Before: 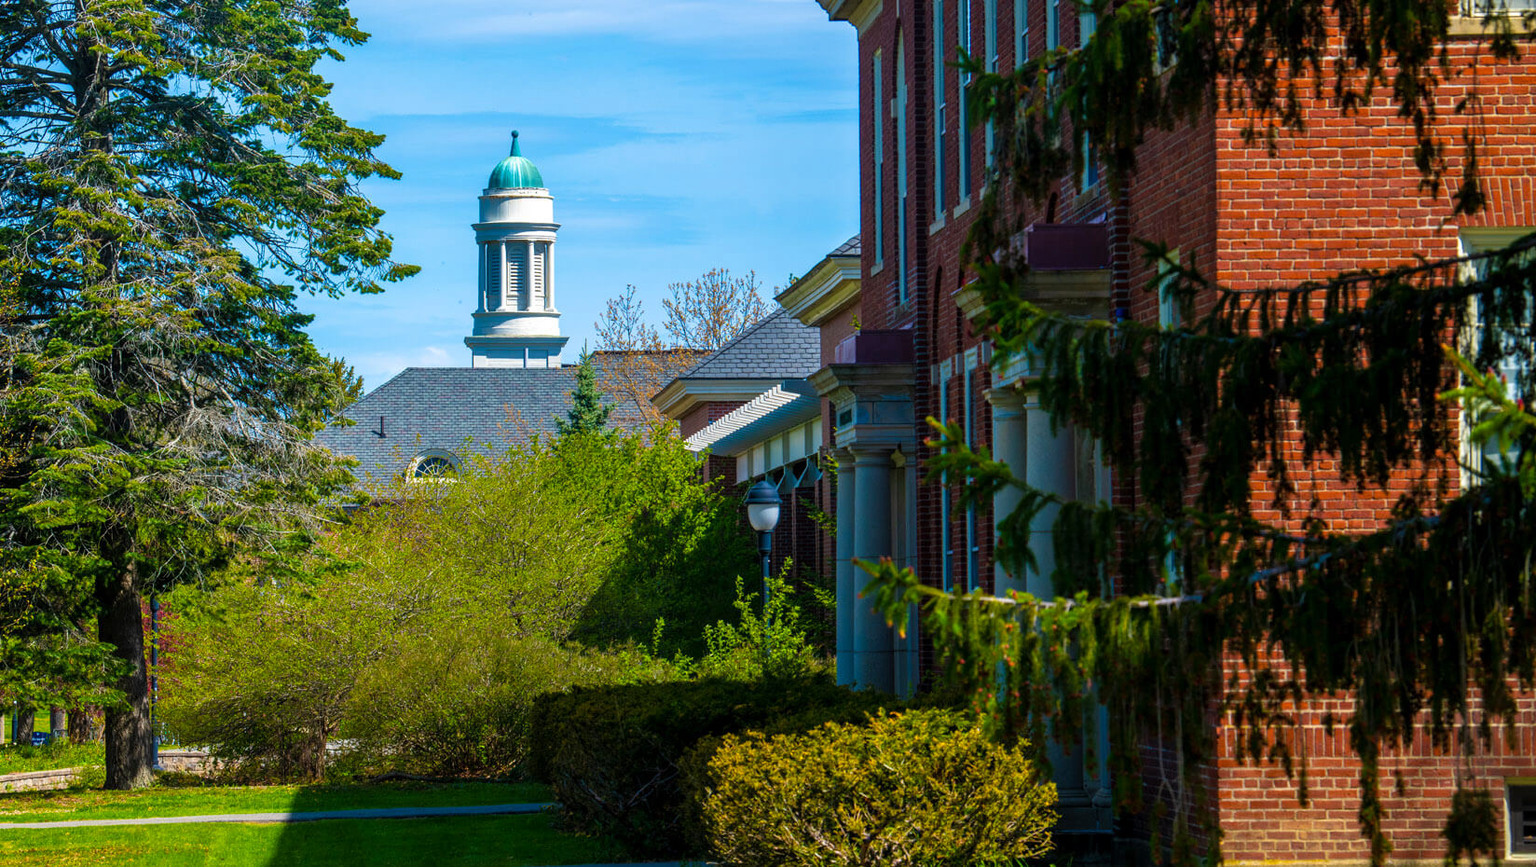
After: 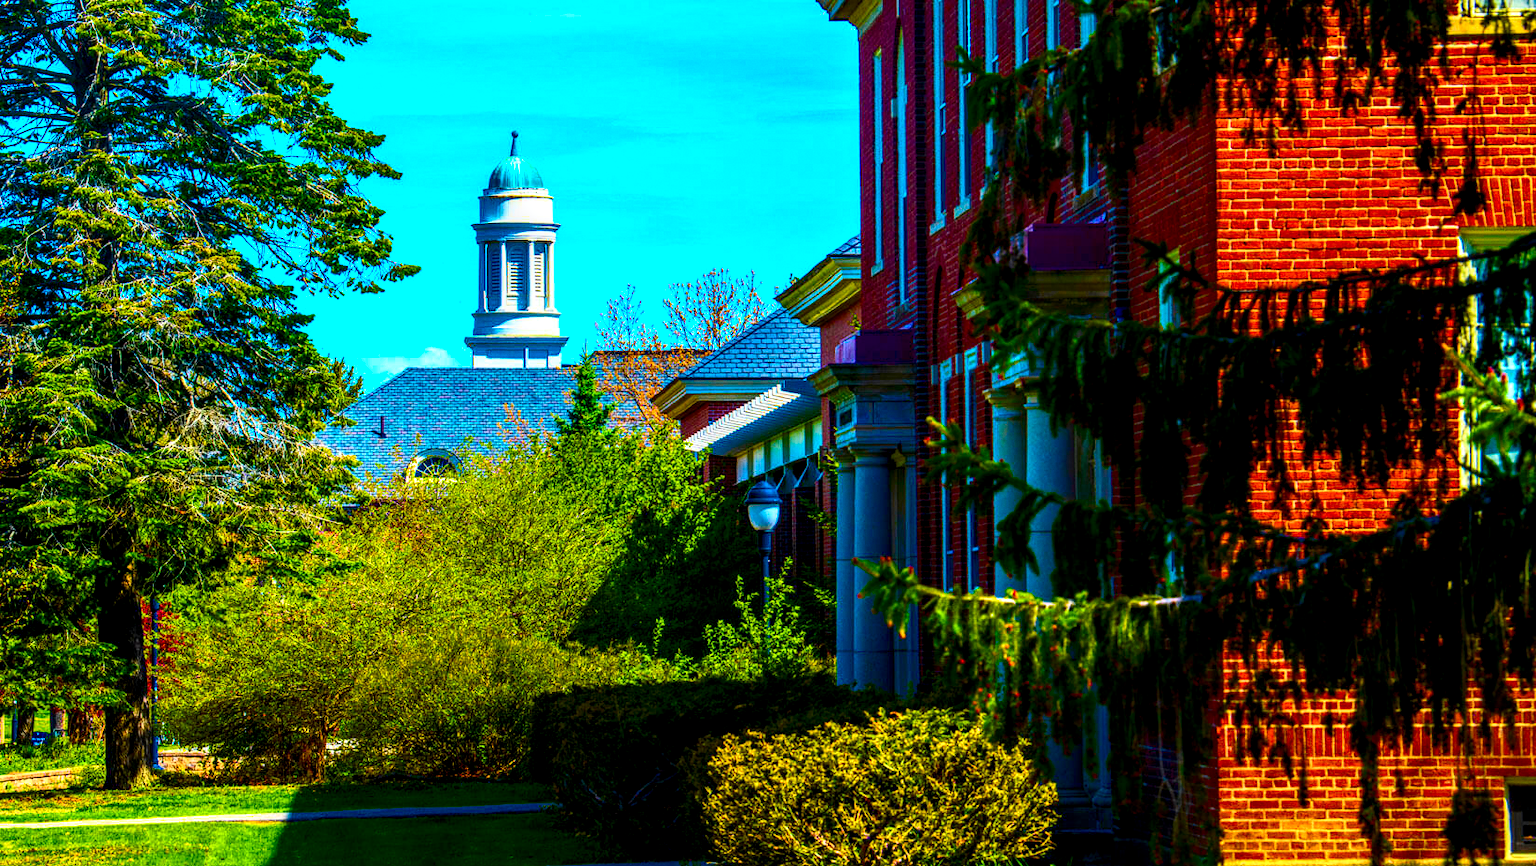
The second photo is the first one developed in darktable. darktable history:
tone curve: curves: ch0 [(0, 0) (0.187, 0.12) (0.384, 0.363) (0.577, 0.681) (0.735, 0.881) (0.864, 0.959) (1, 0.987)]; ch1 [(0, 0) (0.402, 0.36) (0.476, 0.466) (0.501, 0.501) (0.518, 0.514) (0.564, 0.614) (0.614, 0.664) (0.741, 0.829) (1, 1)]; ch2 [(0, 0) (0.429, 0.387) (0.483, 0.481) (0.503, 0.501) (0.522, 0.531) (0.564, 0.605) (0.615, 0.697) (0.702, 0.774) (1, 0.895)], color space Lab, independent channels
local contrast: detail 150%
color balance rgb: linear chroma grading › global chroma 42%, perceptual saturation grading › global saturation 42%, global vibrance 33%
grain: coarseness 14.57 ISO, strength 8.8%
